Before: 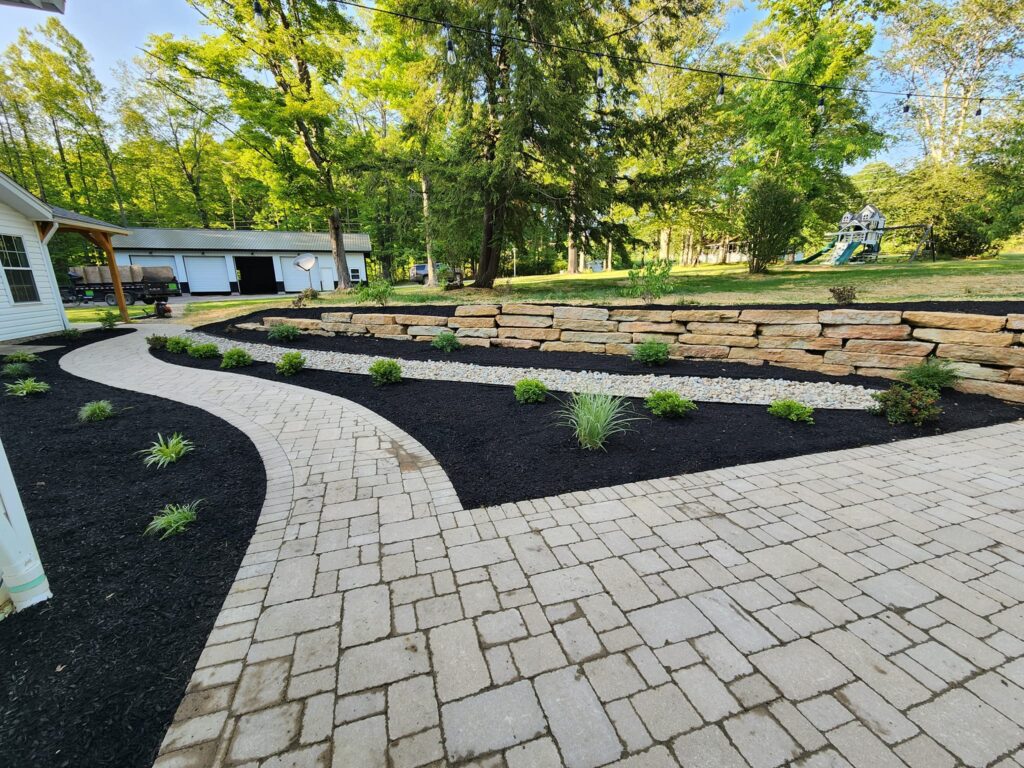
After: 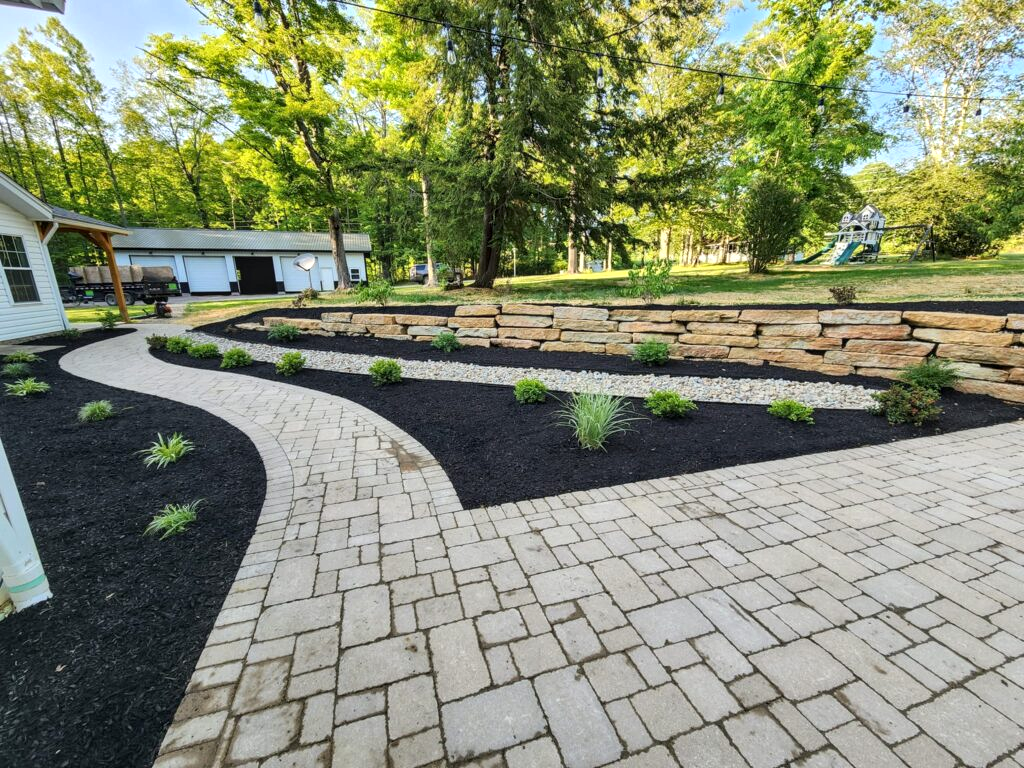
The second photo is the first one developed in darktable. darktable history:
rgb levels: preserve colors max RGB
local contrast: on, module defaults
exposure: exposure 0.2 EV, compensate highlight preservation false
